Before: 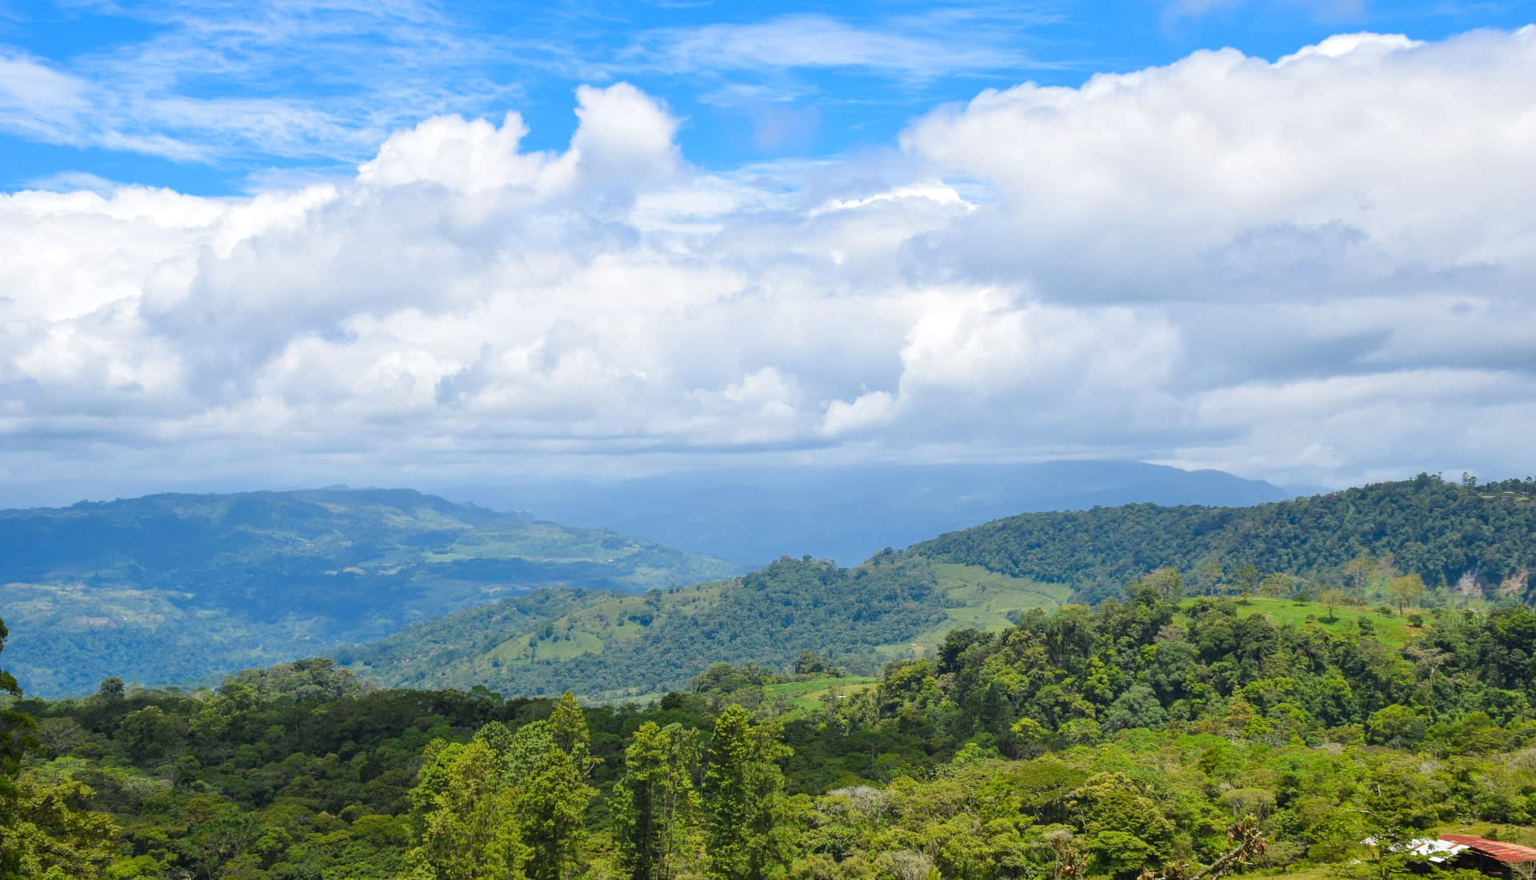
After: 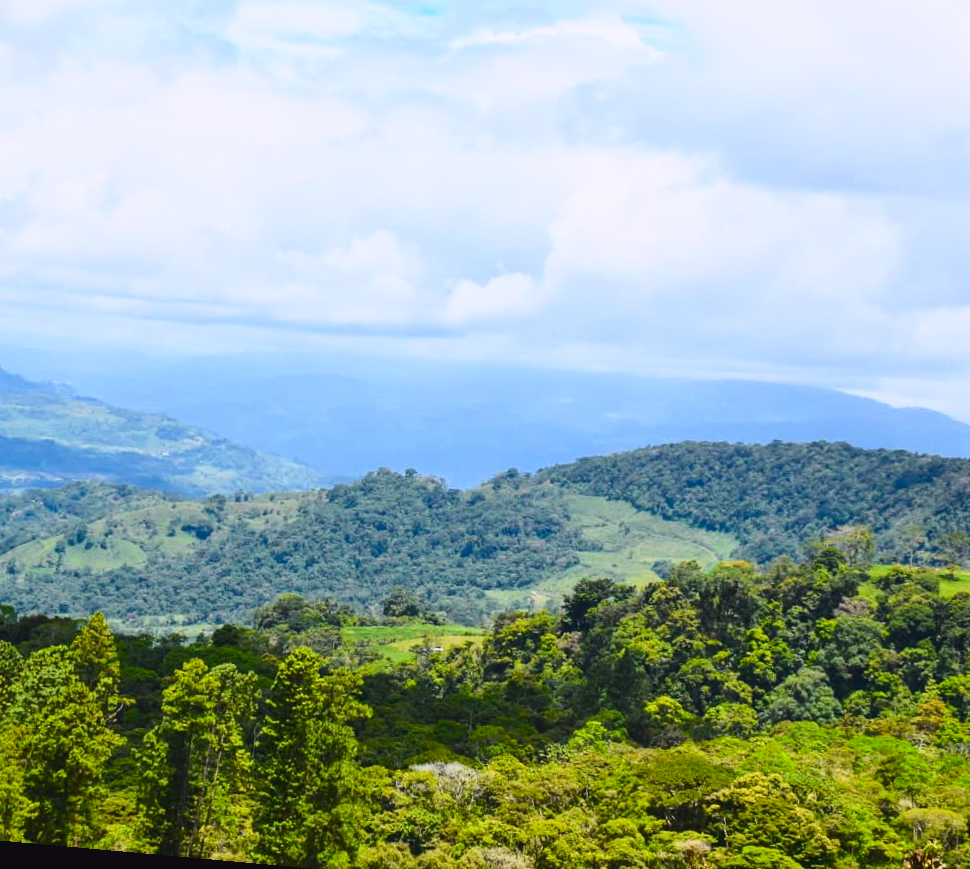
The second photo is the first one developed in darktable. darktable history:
tone curve: curves: ch0 [(0, 0.031) (0.145, 0.106) (0.319, 0.269) (0.495, 0.544) (0.707, 0.833) (0.859, 0.931) (1, 0.967)]; ch1 [(0, 0) (0.279, 0.218) (0.424, 0.411) (0.495, 0.504) (0.538, 0.55) (0.578, 0.595) (0.707, 0.778) (1, 1)]; ch2 [(0, 0) (0.125, 0.089) (0.353, 0.329) (0.436, 0.432) (0.552, 0.554) (0.615, 0.674) (1, 1)], color space Lab, independent channels, preserve colors none
crop: left 31.379%, top 24.658%, right 20.326%, bottom 6.628%
white balance: red 0.983, blue 1.036
rotate and perspective: rotation 5.12°, automatic cropping off
